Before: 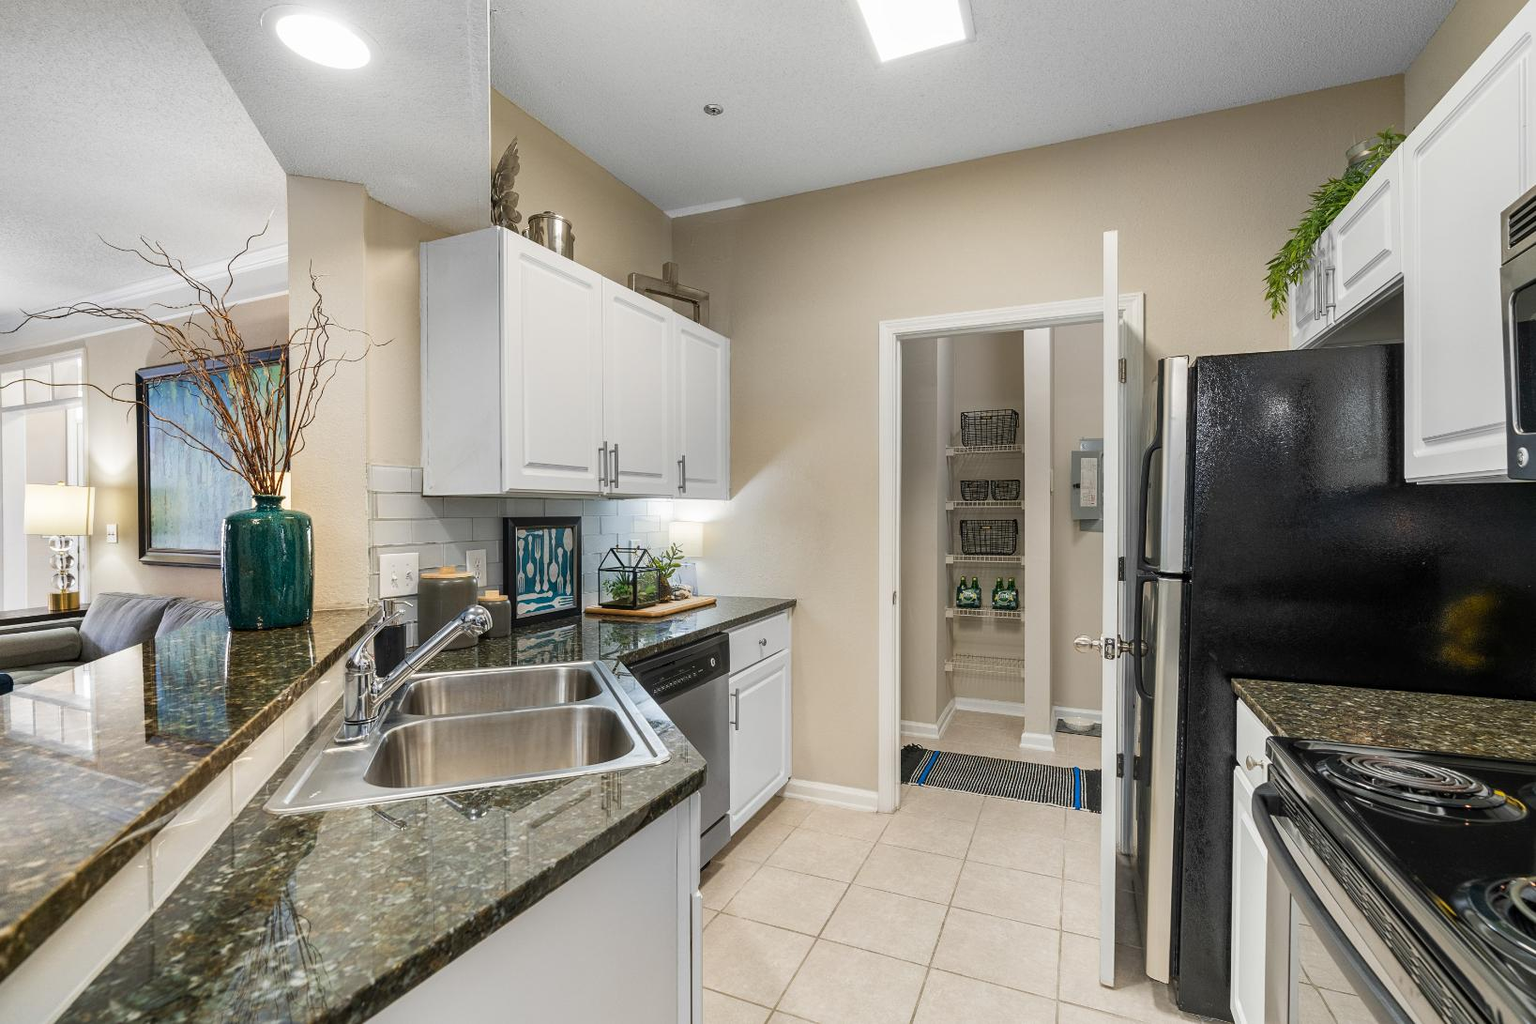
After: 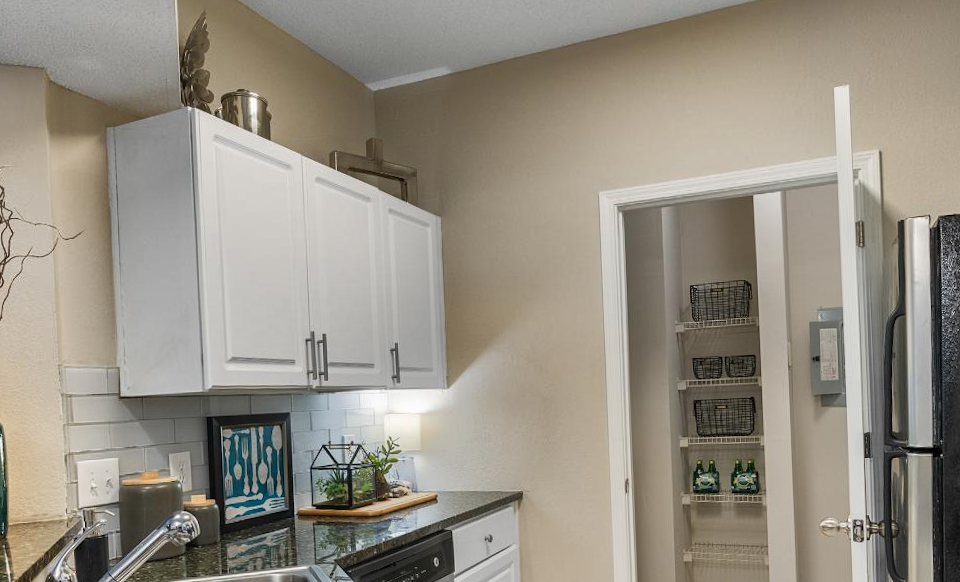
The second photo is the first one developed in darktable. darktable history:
crop: left 20.932%, top 15.471%, right 21.848%, bottom 34.081%
shadows and highlights: radius 100.41, shadows 50.55, highlights -64.36, highlights color adjustment 49.82%, soften with gaussian
rotate and perspective: rotation -2.29°, automatic cropping off
